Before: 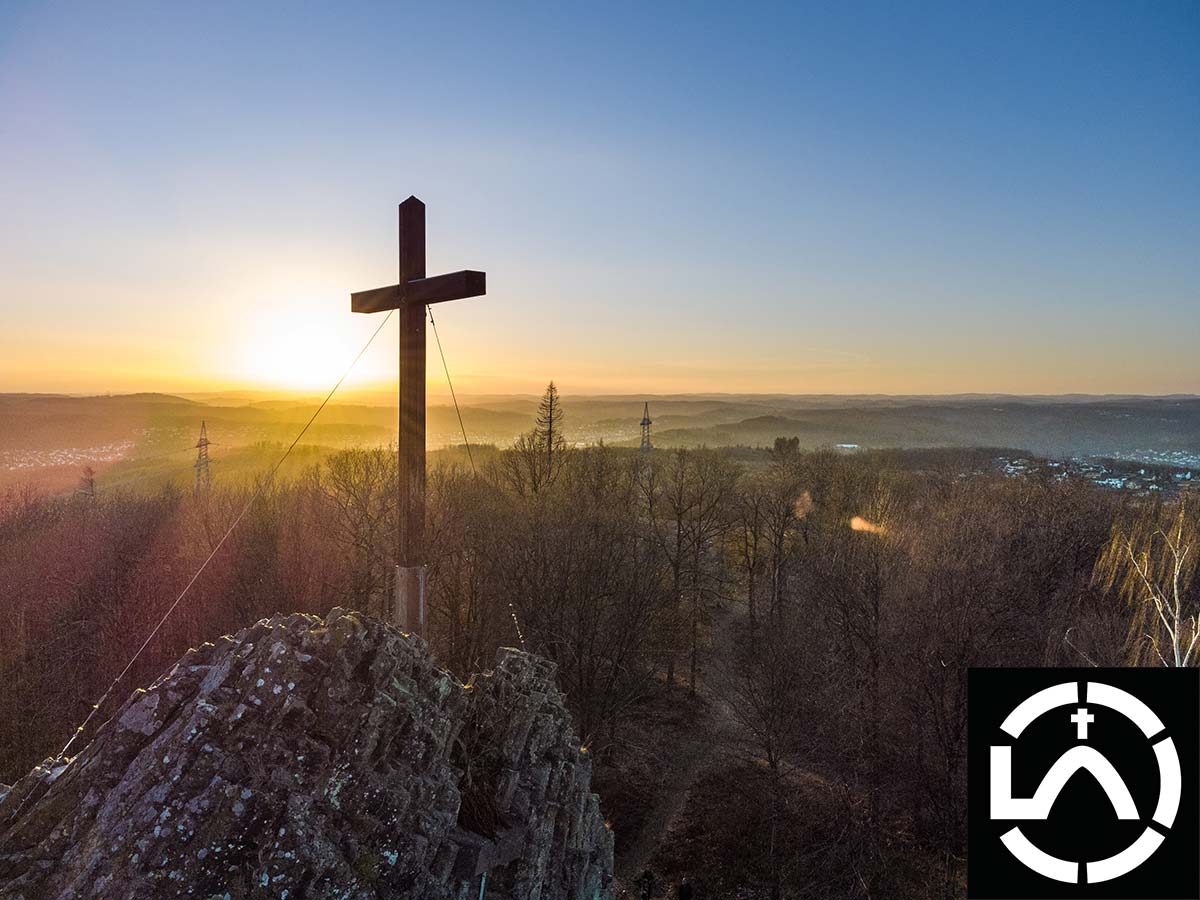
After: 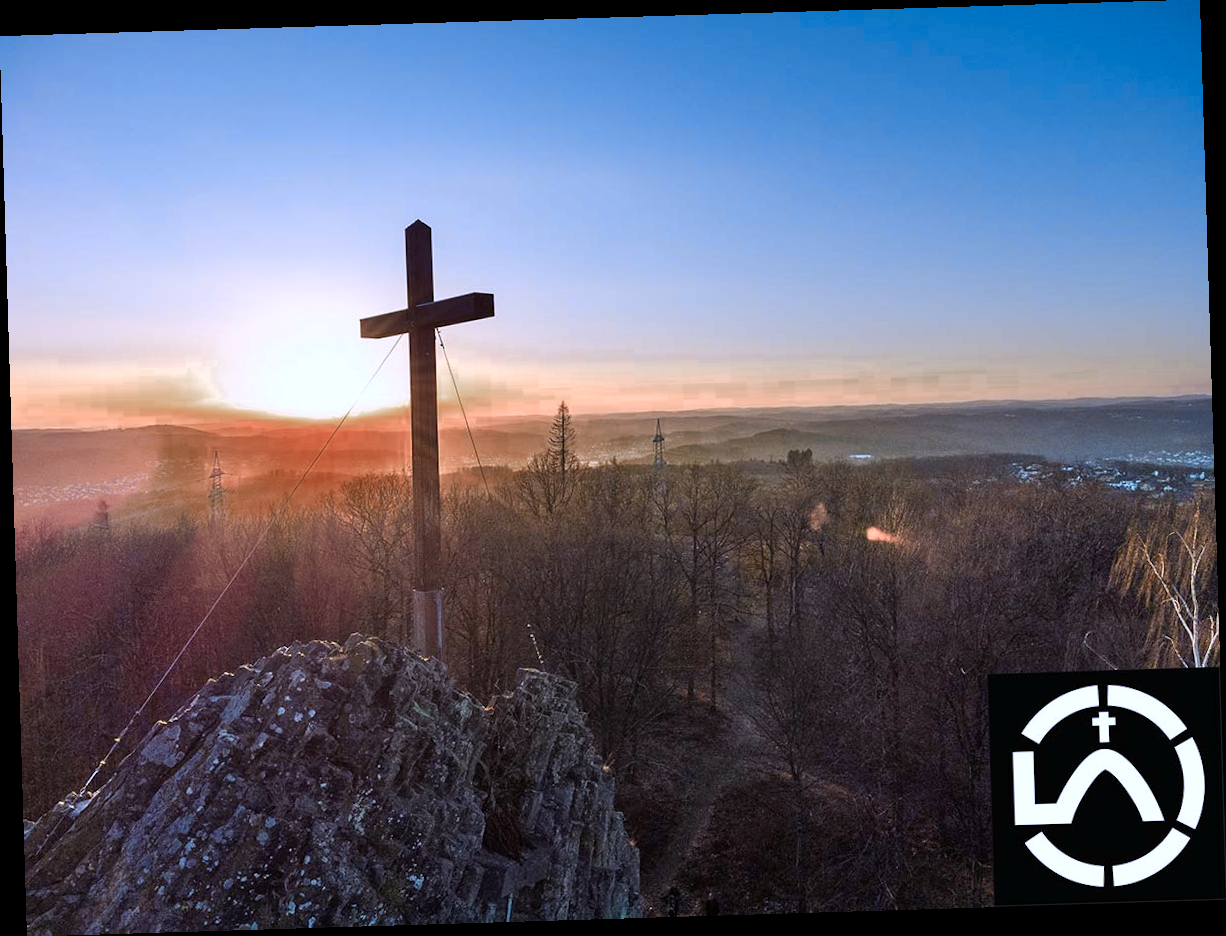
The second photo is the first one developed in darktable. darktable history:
white balance: red 1.004, blue 1.096
color calibration: illuminant as shot in camera, x 0.358, y 0.373, temperature 4628.91 K
color zones: curves: ch0 [(0.006, 0.385) (0.143, 0.563) (0.243, 0.321) (0.352, 0.464) (0.516, 0.456) (0.625, 0.5) (0.75, 0.5) (0.875, 0.5)]; ch1 [(0, 0.5) (0.134, 0.504) (0.246, 0.463) (0.421, 0.515) (0.5, 0.56) (0.625, 0.5) (0.75, 0.5) (0.875, 0.5)]; ch2 [(0, 0.5) (0.131, 0.426) (0.307, 0.289) (0.38, 0.188) (0.513, 0.216) (0.625, 0.548) (0.75, 0.468) (0.838, 0.396) (0.971, 0.311)]
rotate and perspective: rotation -1.75°, automatic cropping off
